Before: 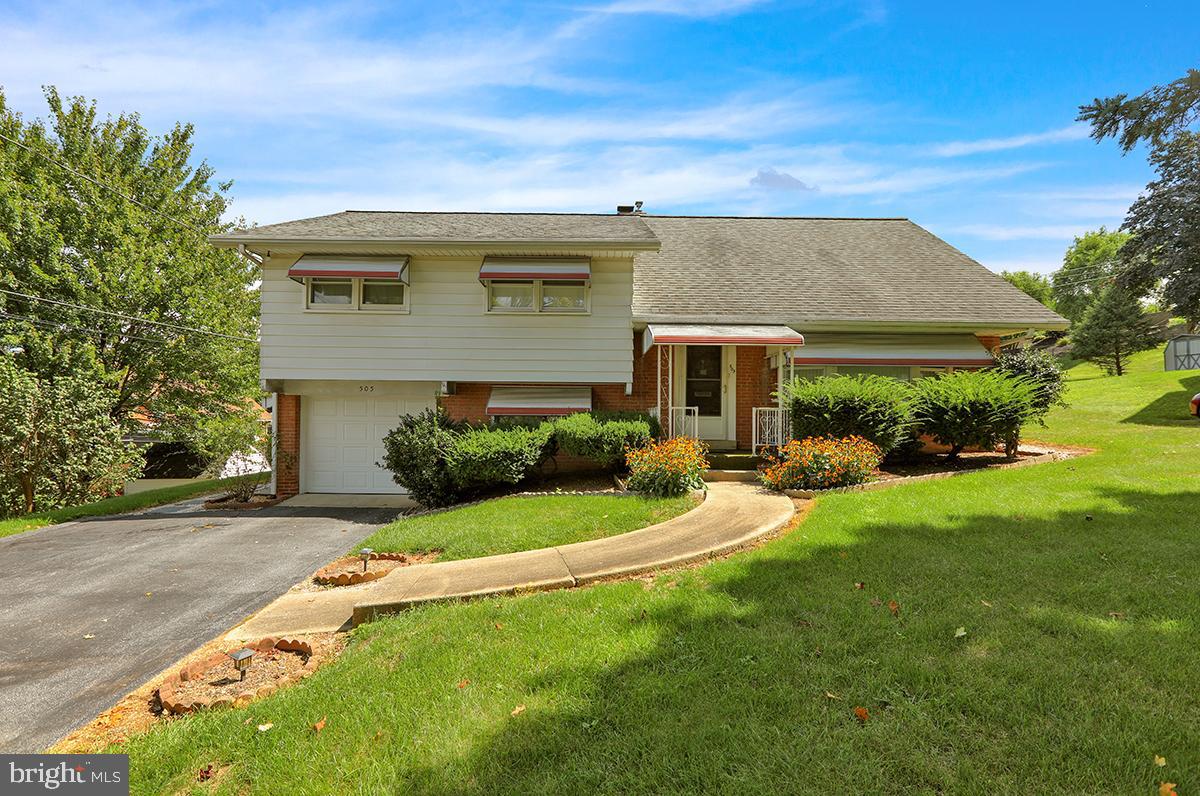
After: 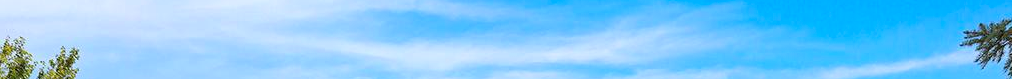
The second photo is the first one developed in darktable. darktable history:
base curve: curves: ch0 [(0, 0) (0.472, 0.508) (1, 1)]
crop and rotate: left 9.644%, top 9.491%, right 6.021%, bottom 80.509%
haze removal: compatibility mode true, adaptive false
